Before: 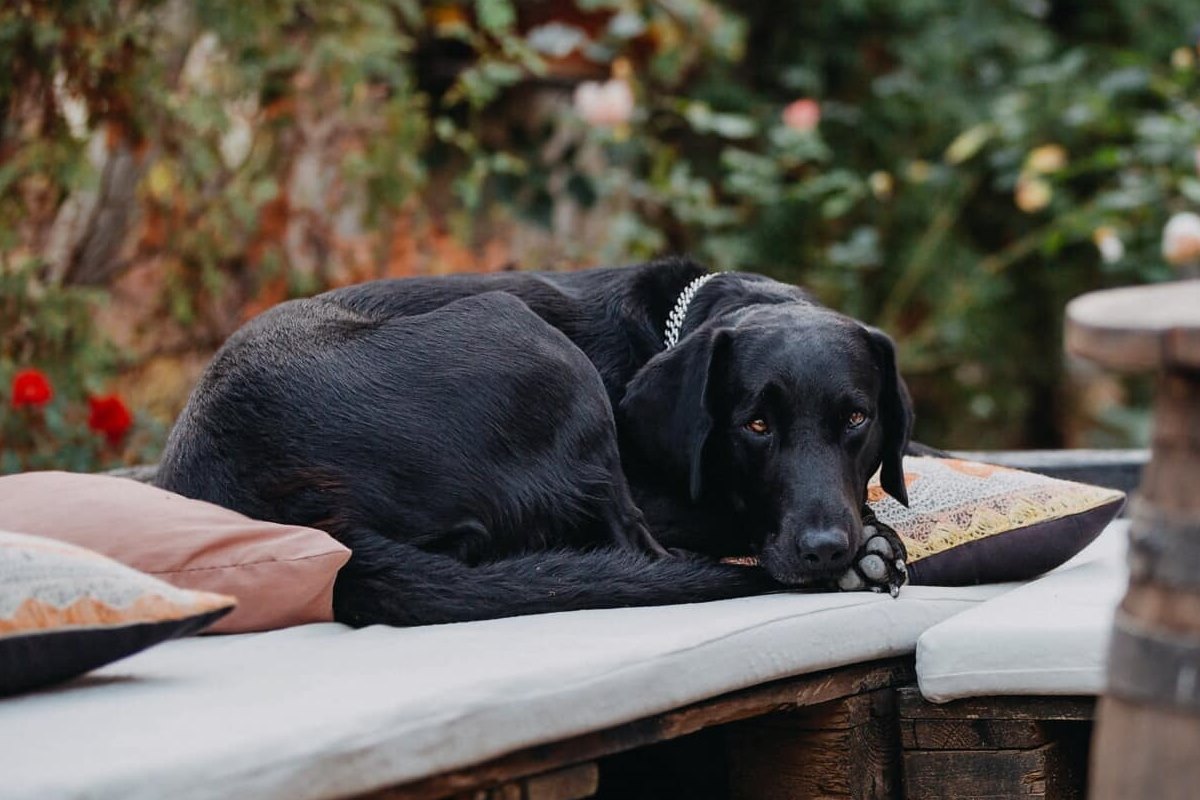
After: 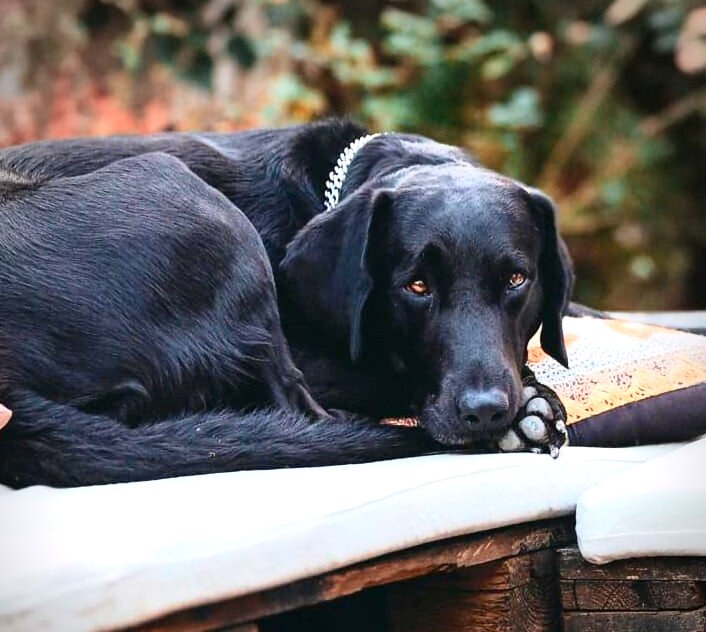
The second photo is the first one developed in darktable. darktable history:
crop and rotate: left 28.374%, top 17.429%, right 12.735%, bottom 3.549%
exposure: black level correction 0, exposure 1.096 EV, compensate highlight preservation false
tone curve: curves: ch0 [(0, 0) (0.091, 0.077) (0.517, 0.574) (0.745, 0.82) (0.844, 0.908) (0.909, 0.942) (1, 0.973)]; ch1 [(0, 0) (0.437, 0.404) (0.5, 0.5) (0.534, 0.546) (0.58, 0.603) (0.616, 0.649) (1, 1)]; ch2 [(0, 0) (0.442, 0.415) (0.5, 0.5) (0.535, 0.547) (0.585, 0.62) (1, 1)], color space Lab, independent channels, preserve colors none
color zones: curves: ch2 [(0, 0.5) (0.084, 0.497) (0.323, 0.335) (0.4, 0.497) (1, 0.5)]
vignetting: center (-0.029, 0.241)
